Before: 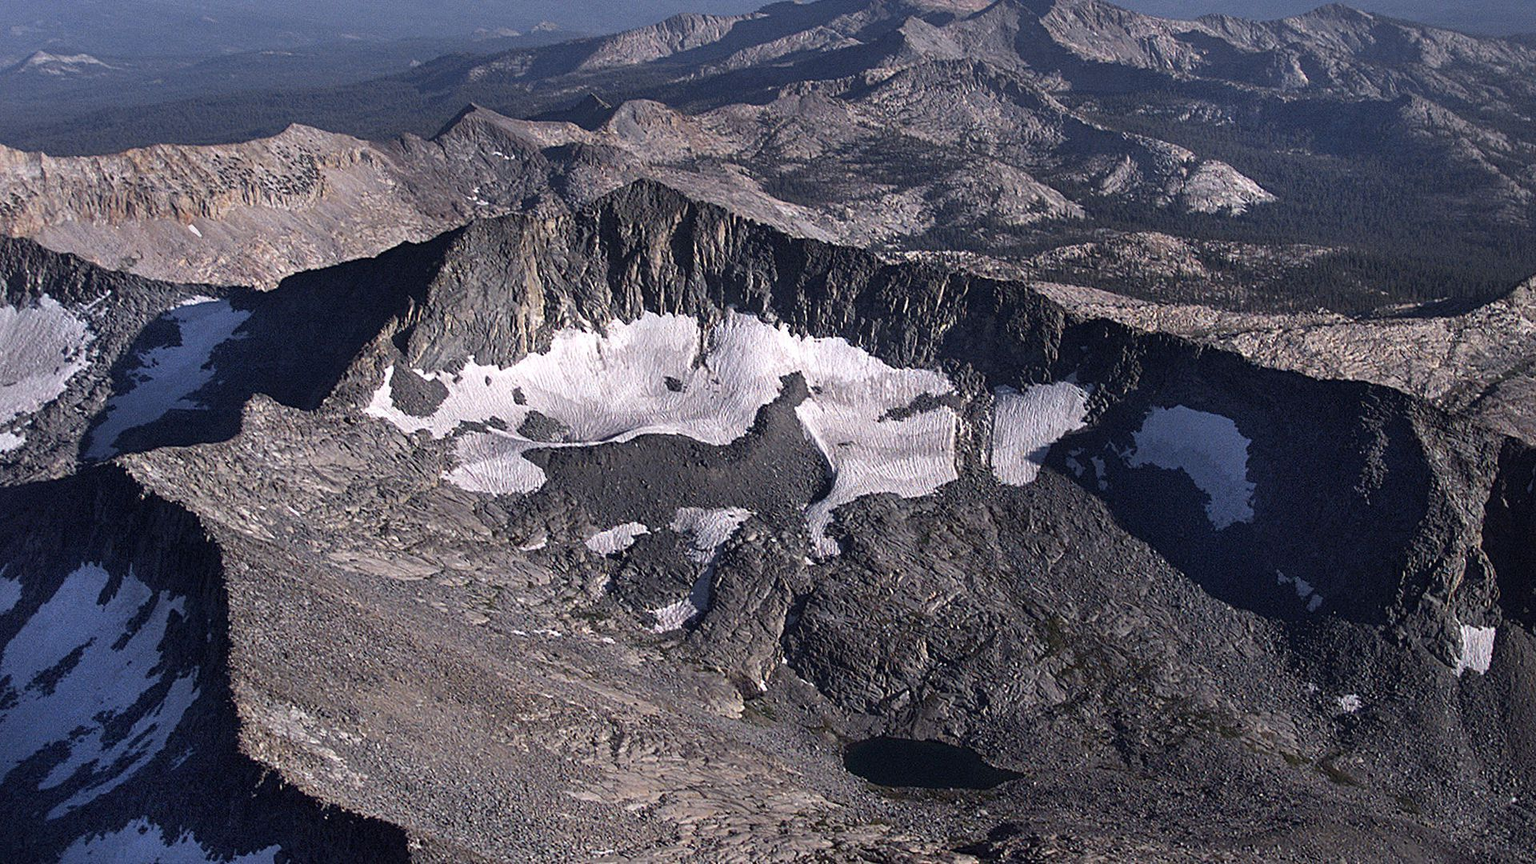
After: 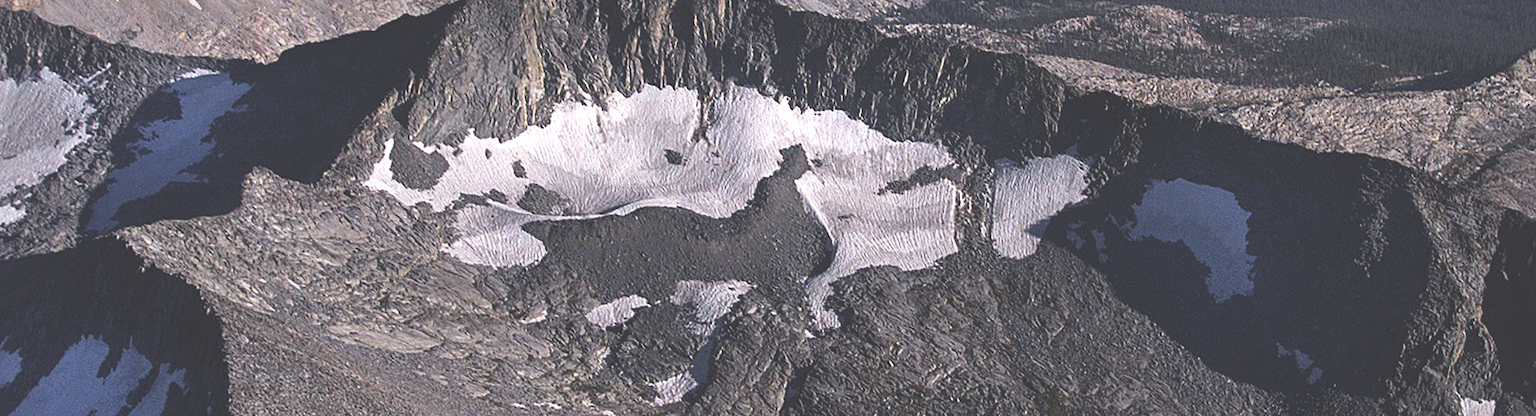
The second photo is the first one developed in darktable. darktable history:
exposure: black level correction -0.039, exposure 0.062 EV, compensate highlight preservation false
crop and rotate: top 26.361%, bottom 25.409%
